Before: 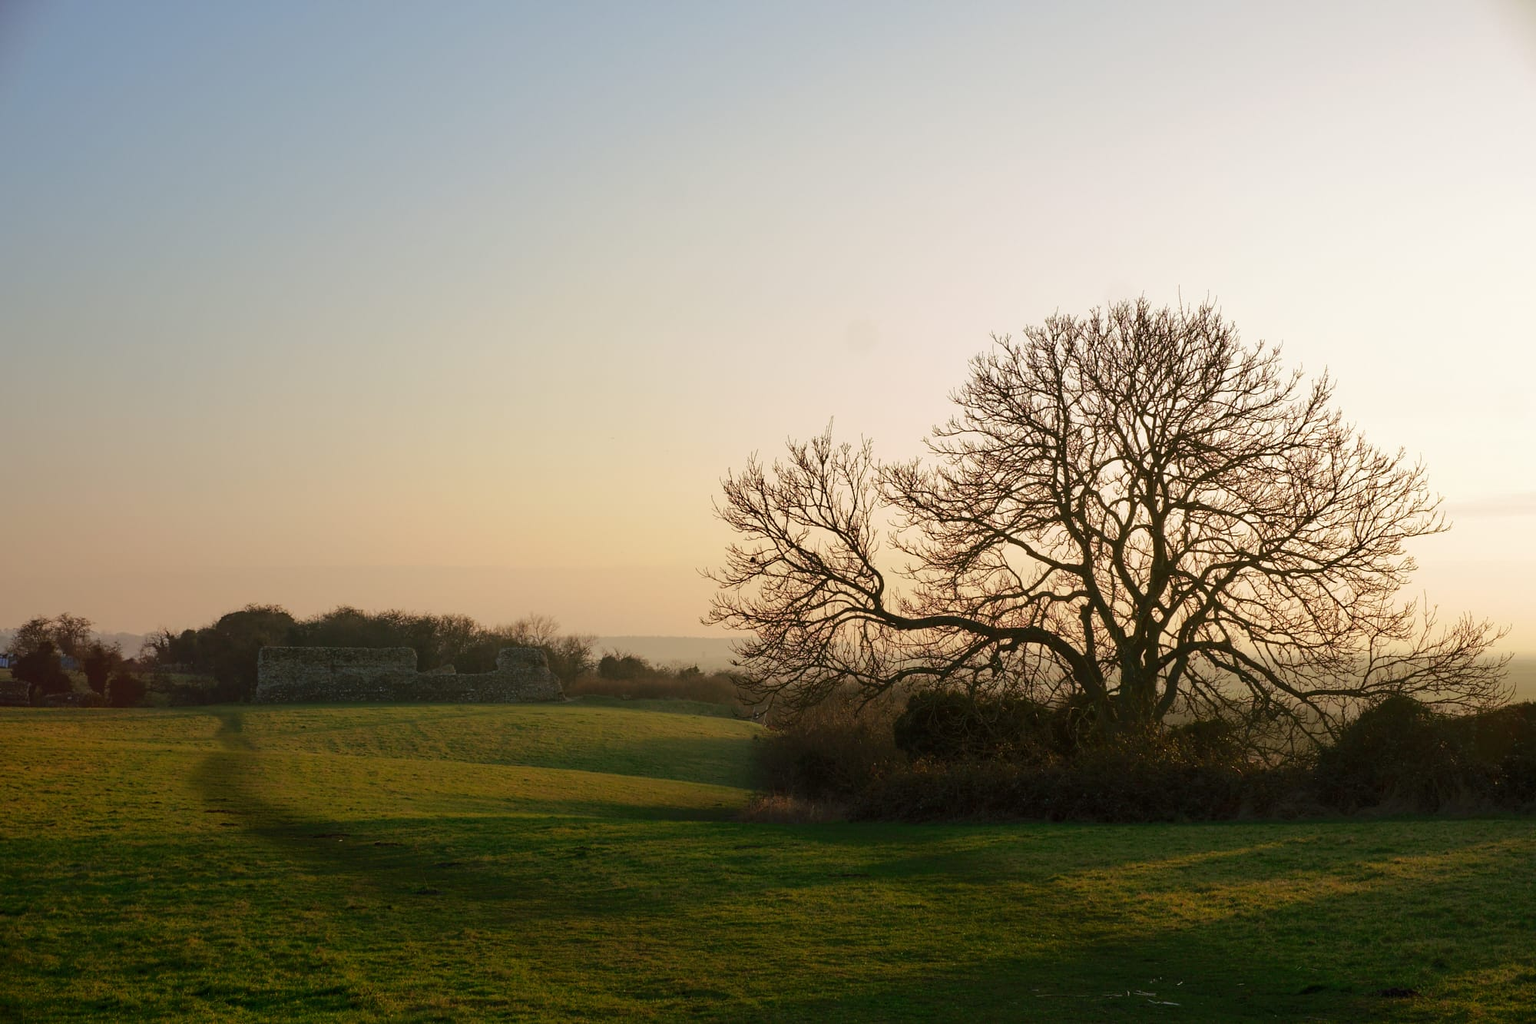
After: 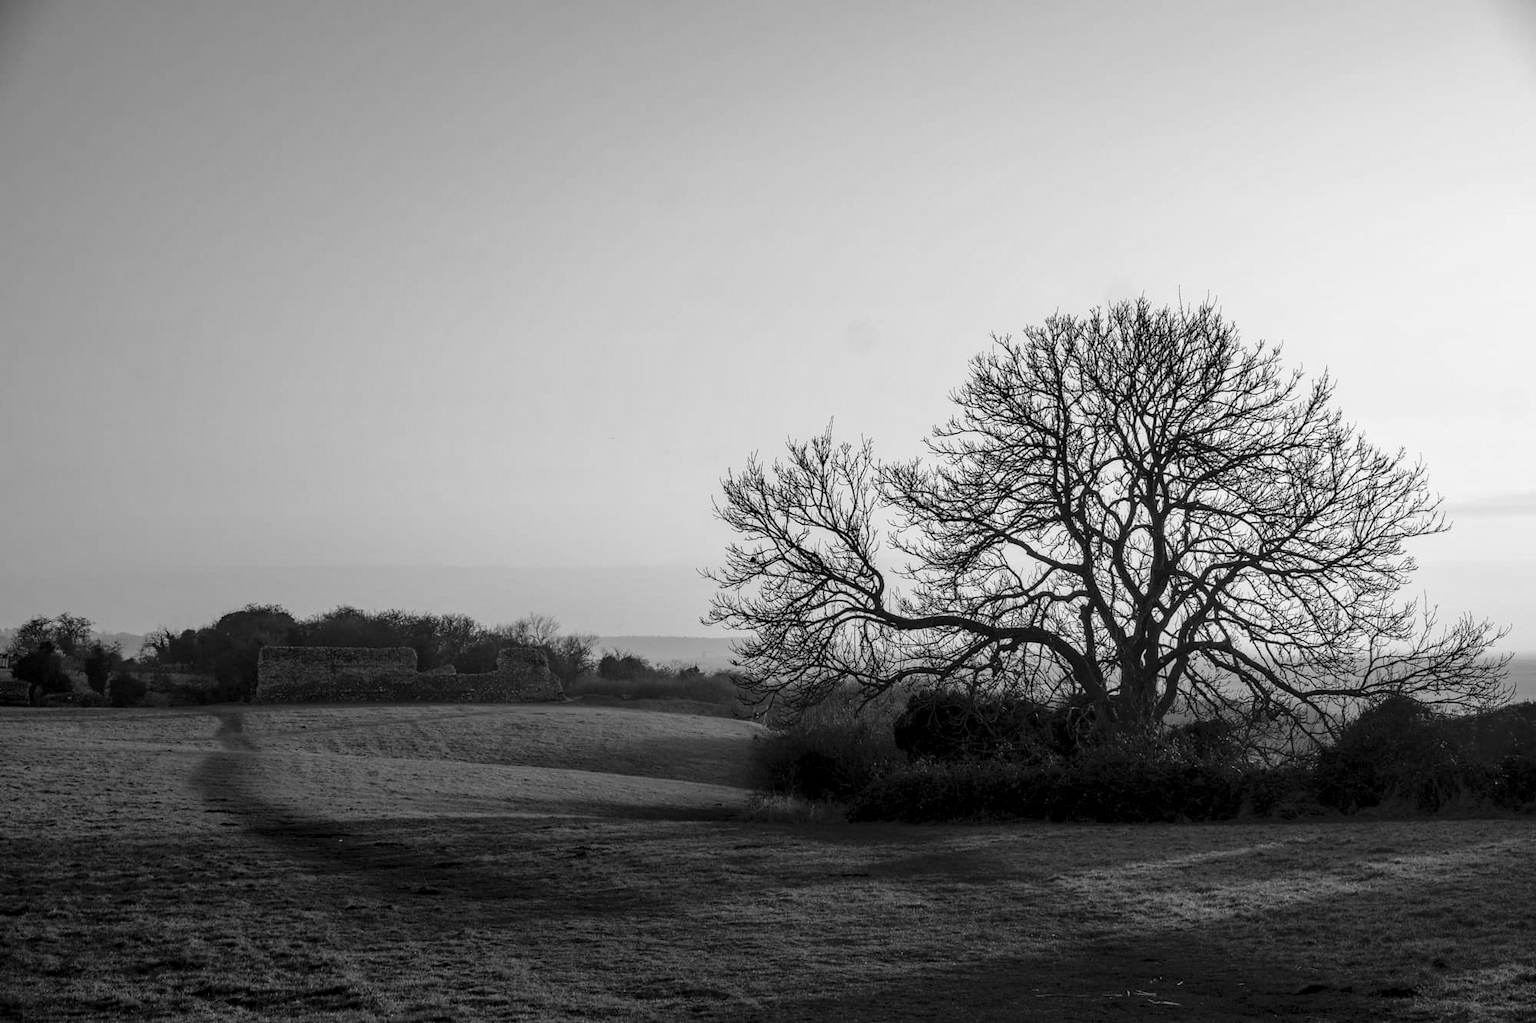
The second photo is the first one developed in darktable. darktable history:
color correction: highlights a* -4.73, highlights b* 5.06, saturation 0.97
local contrast: detail 160%
contrast brightness saturation: contrast 0.05
monochrome: a -74.22, b 78.2
